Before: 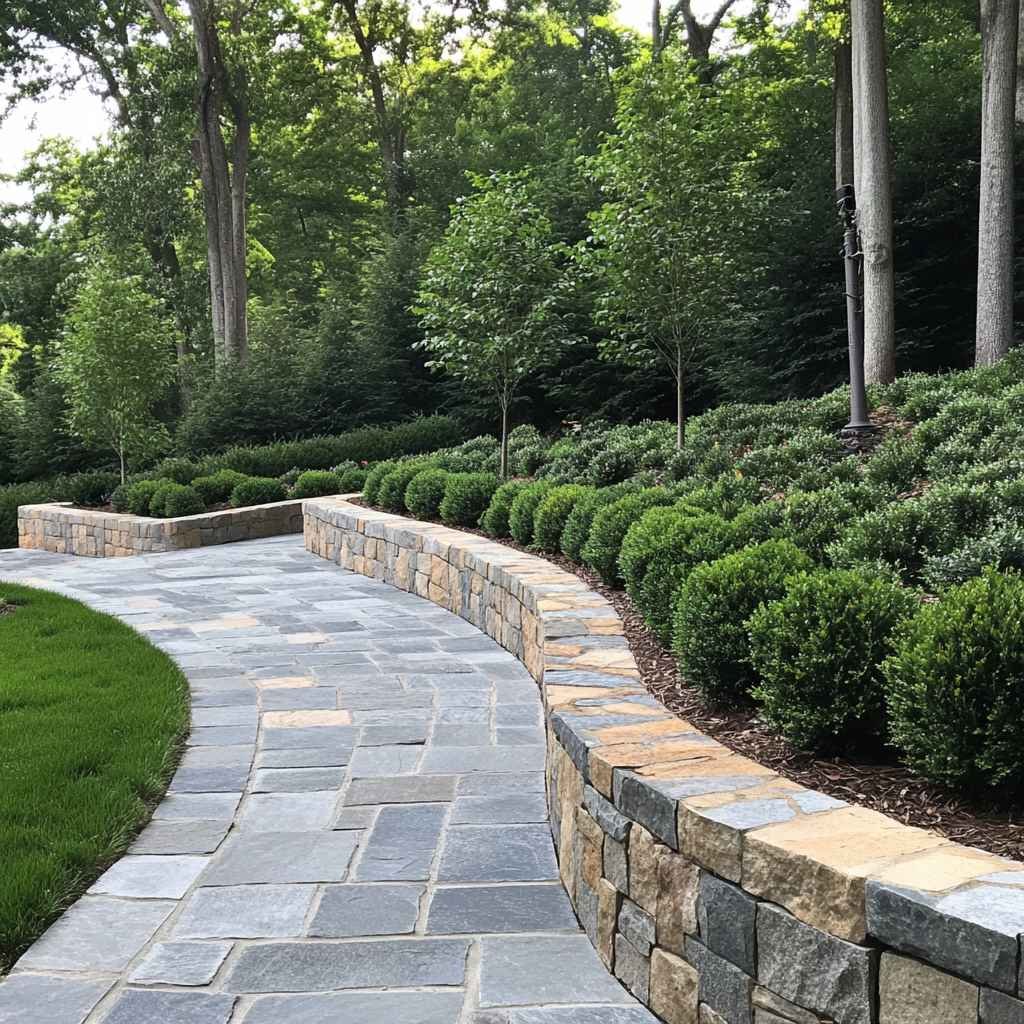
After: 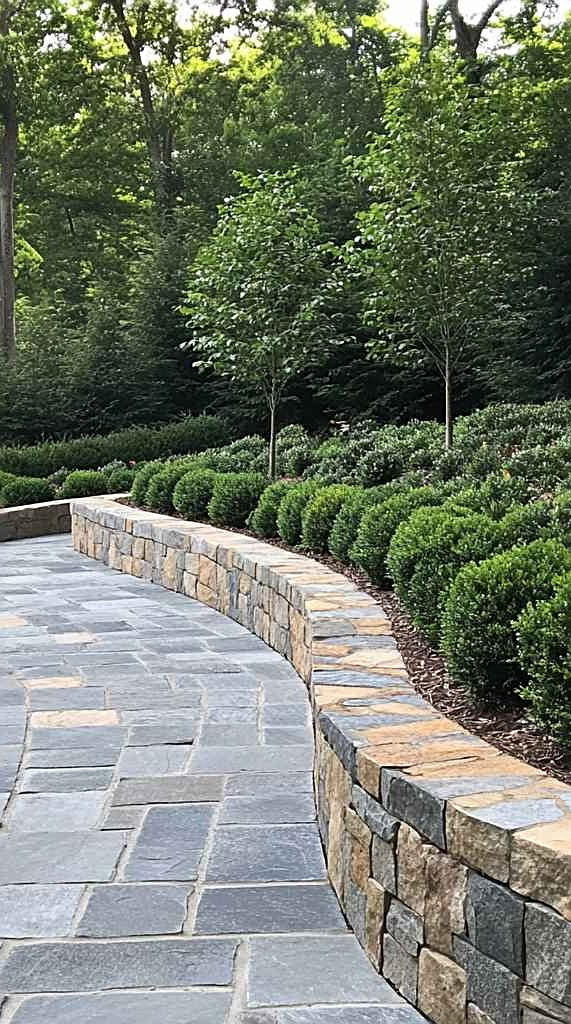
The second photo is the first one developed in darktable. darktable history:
sharpen: on, module defaults
crop and rotate: left 22.679%, right 21.559%
